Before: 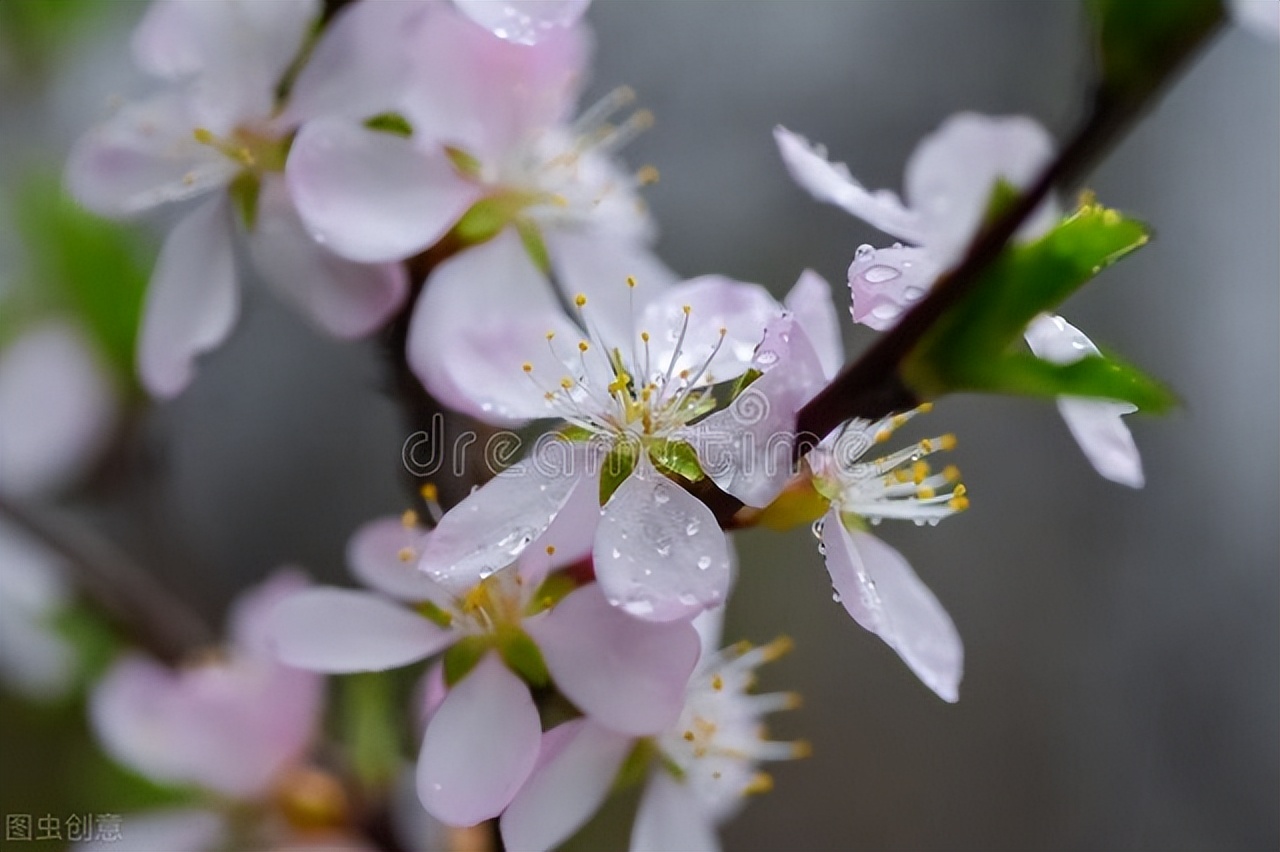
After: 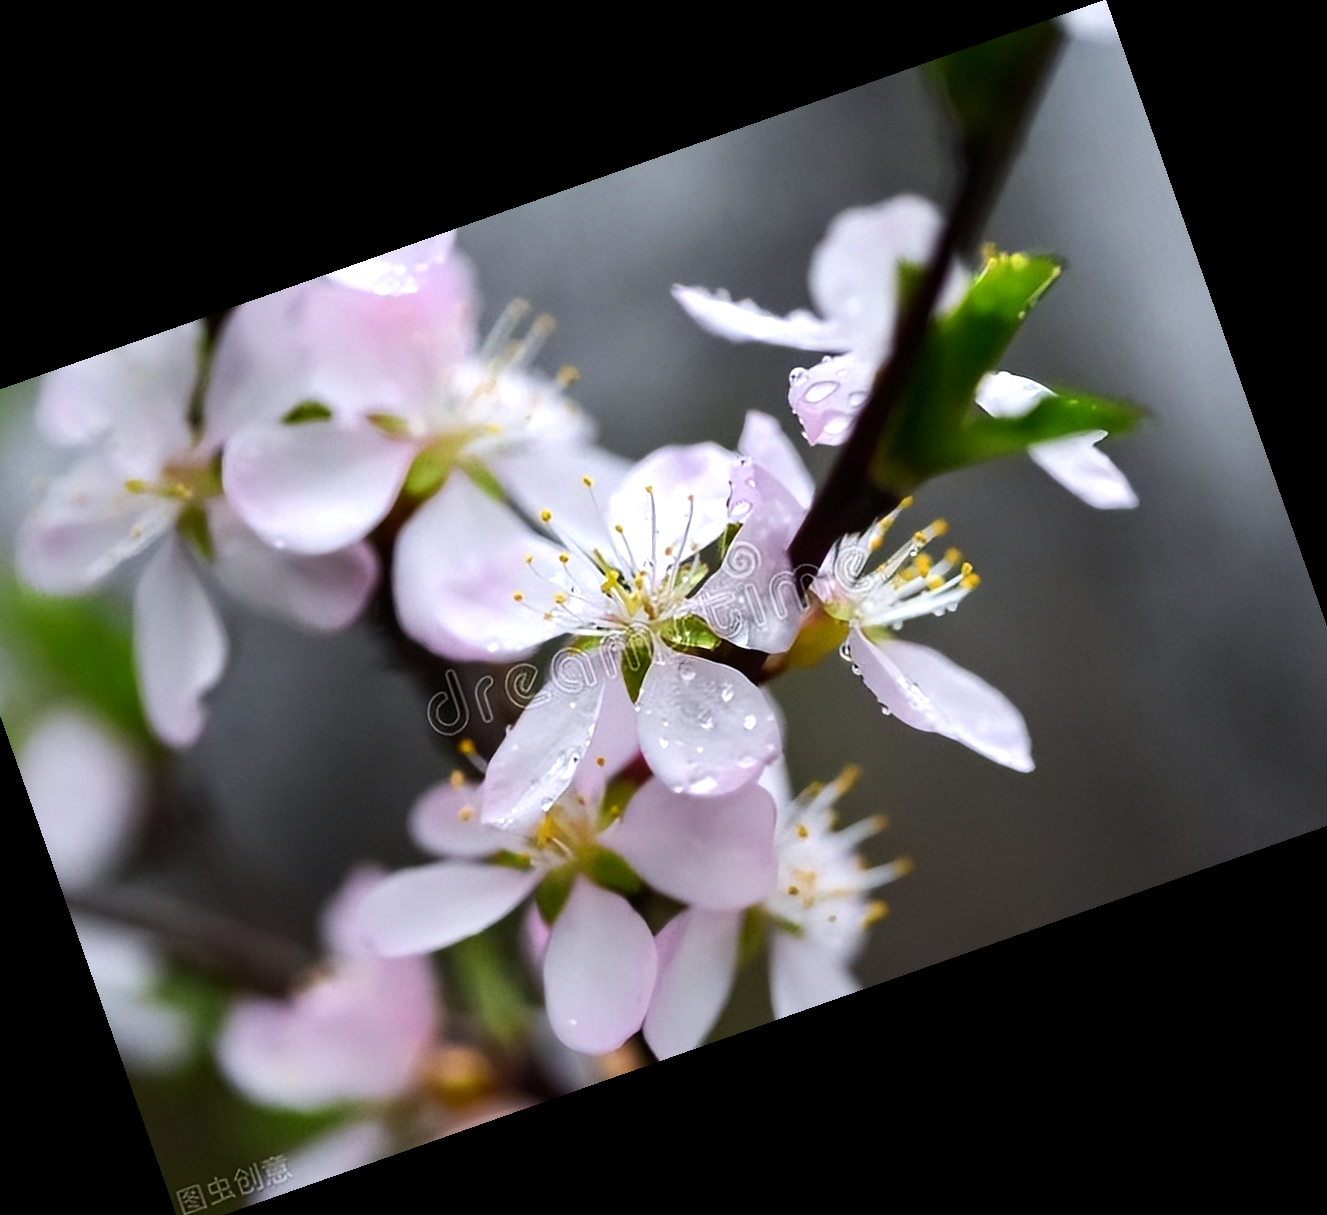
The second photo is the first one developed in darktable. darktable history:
tone equalizer: -8 EV -0.75 EV, -7 EV -0.7 EV, -6 EV -0.6 EV, -5 EV -0.4 EV, -3 EV 0.4 EV, -2 EV 0.6 EV, -1 EV 0.7 EV, +0 EV 0.75 EV, edges refinement/feathering 500, mask exposure compensation -1.57 EV, preserve details no
white balance: emerald 1
crop and rotate: angle 19.43°, left 6.812%, right 4.125%, bottom 1.087%
